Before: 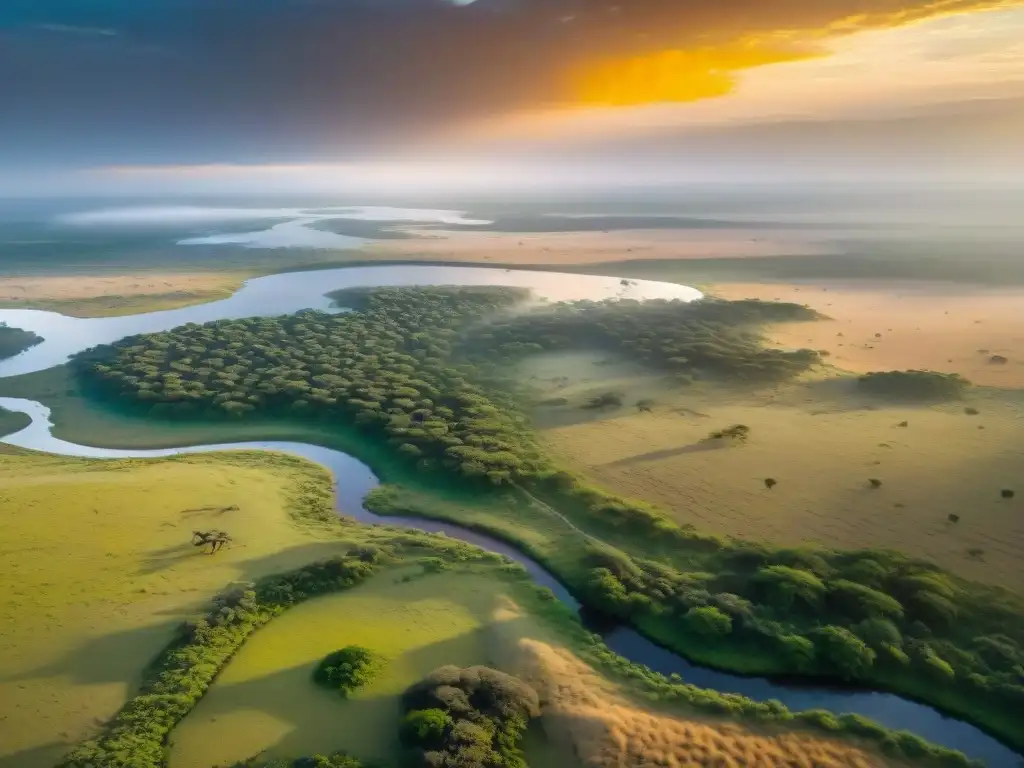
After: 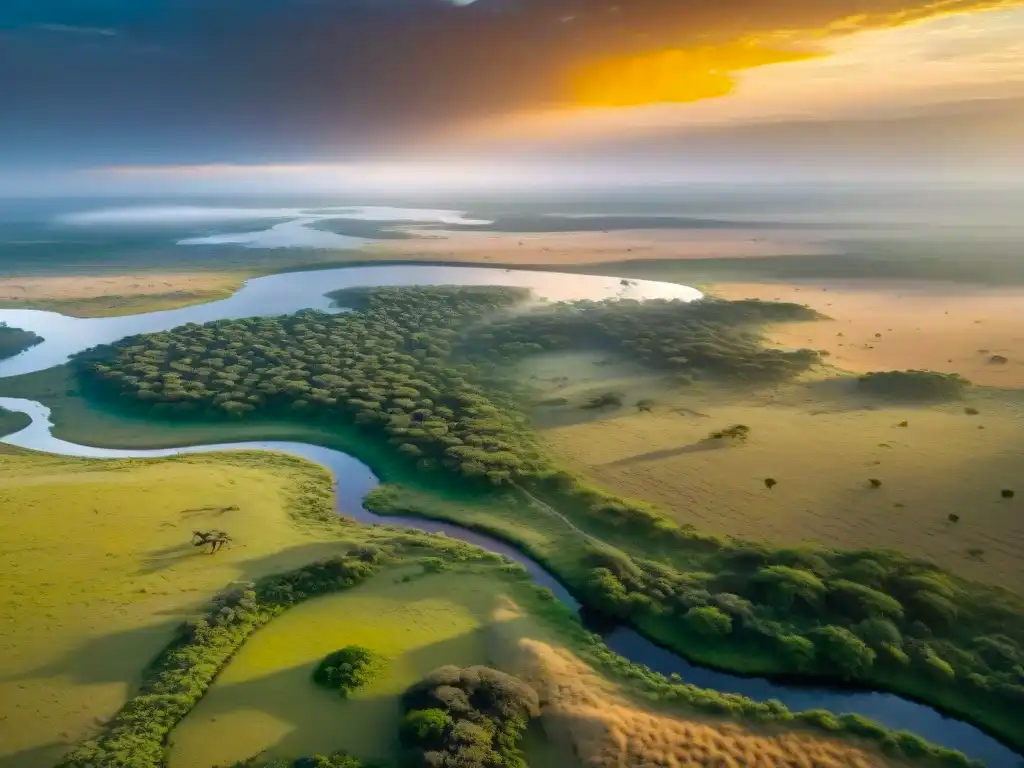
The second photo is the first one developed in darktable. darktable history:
haze removal: strength 0.246, distance 0.252, compatibility mode true, adaptive false
